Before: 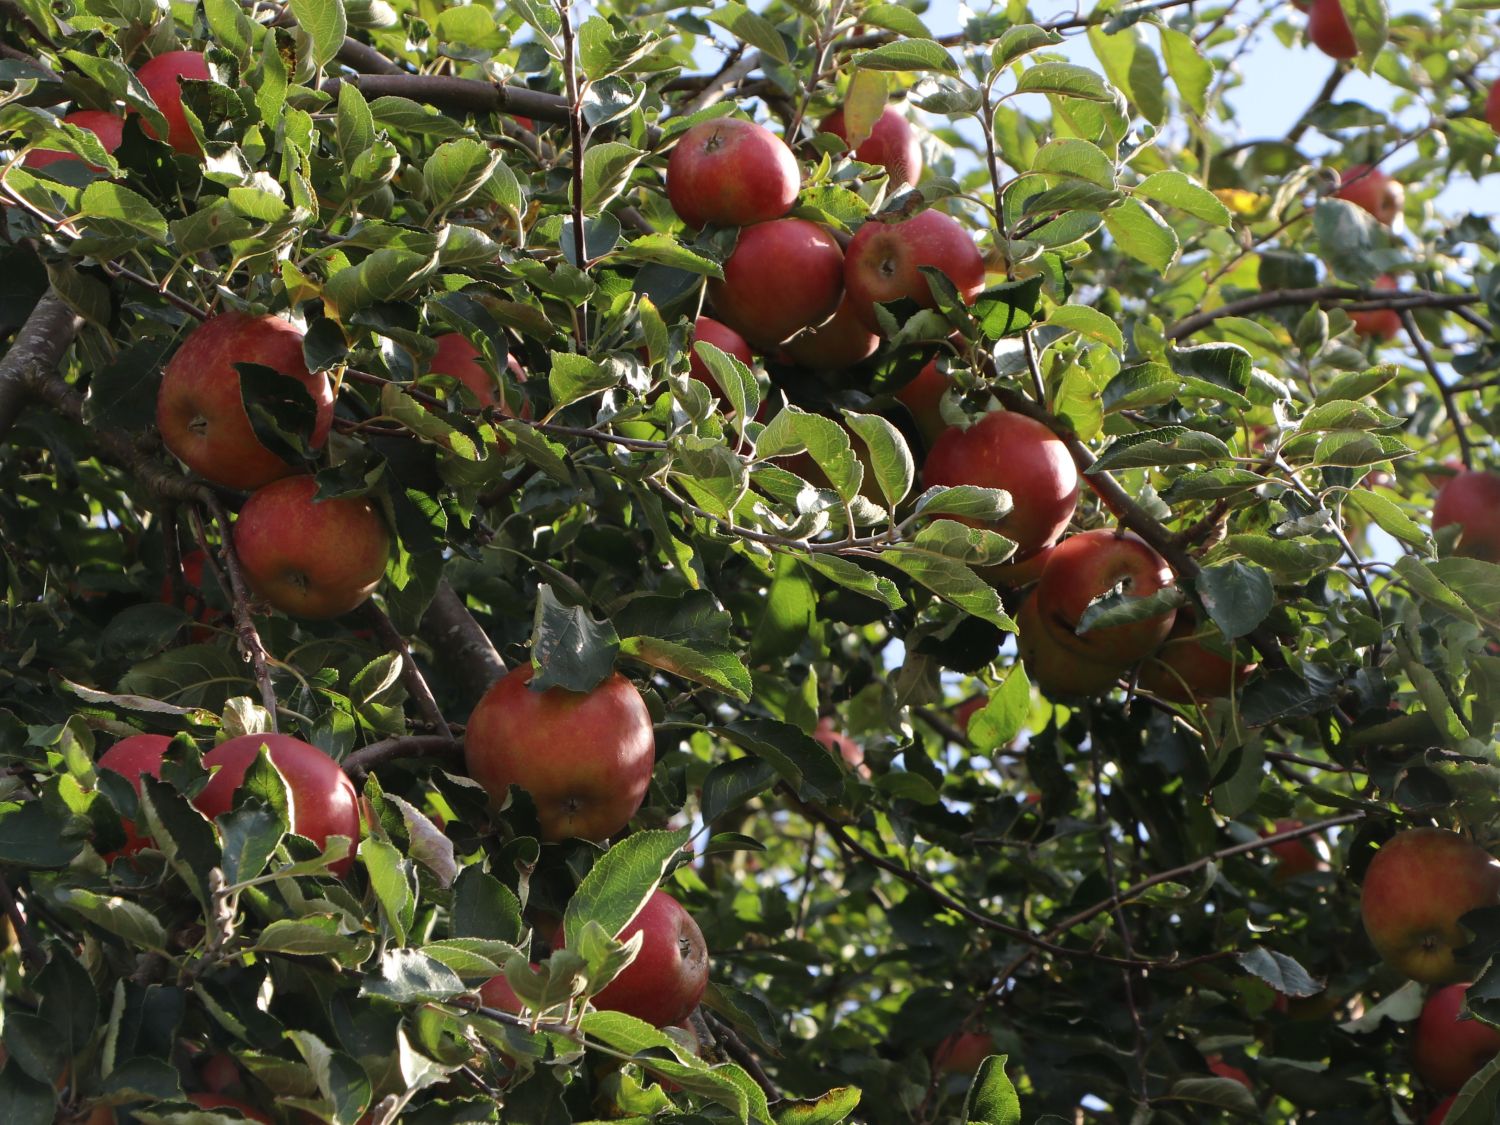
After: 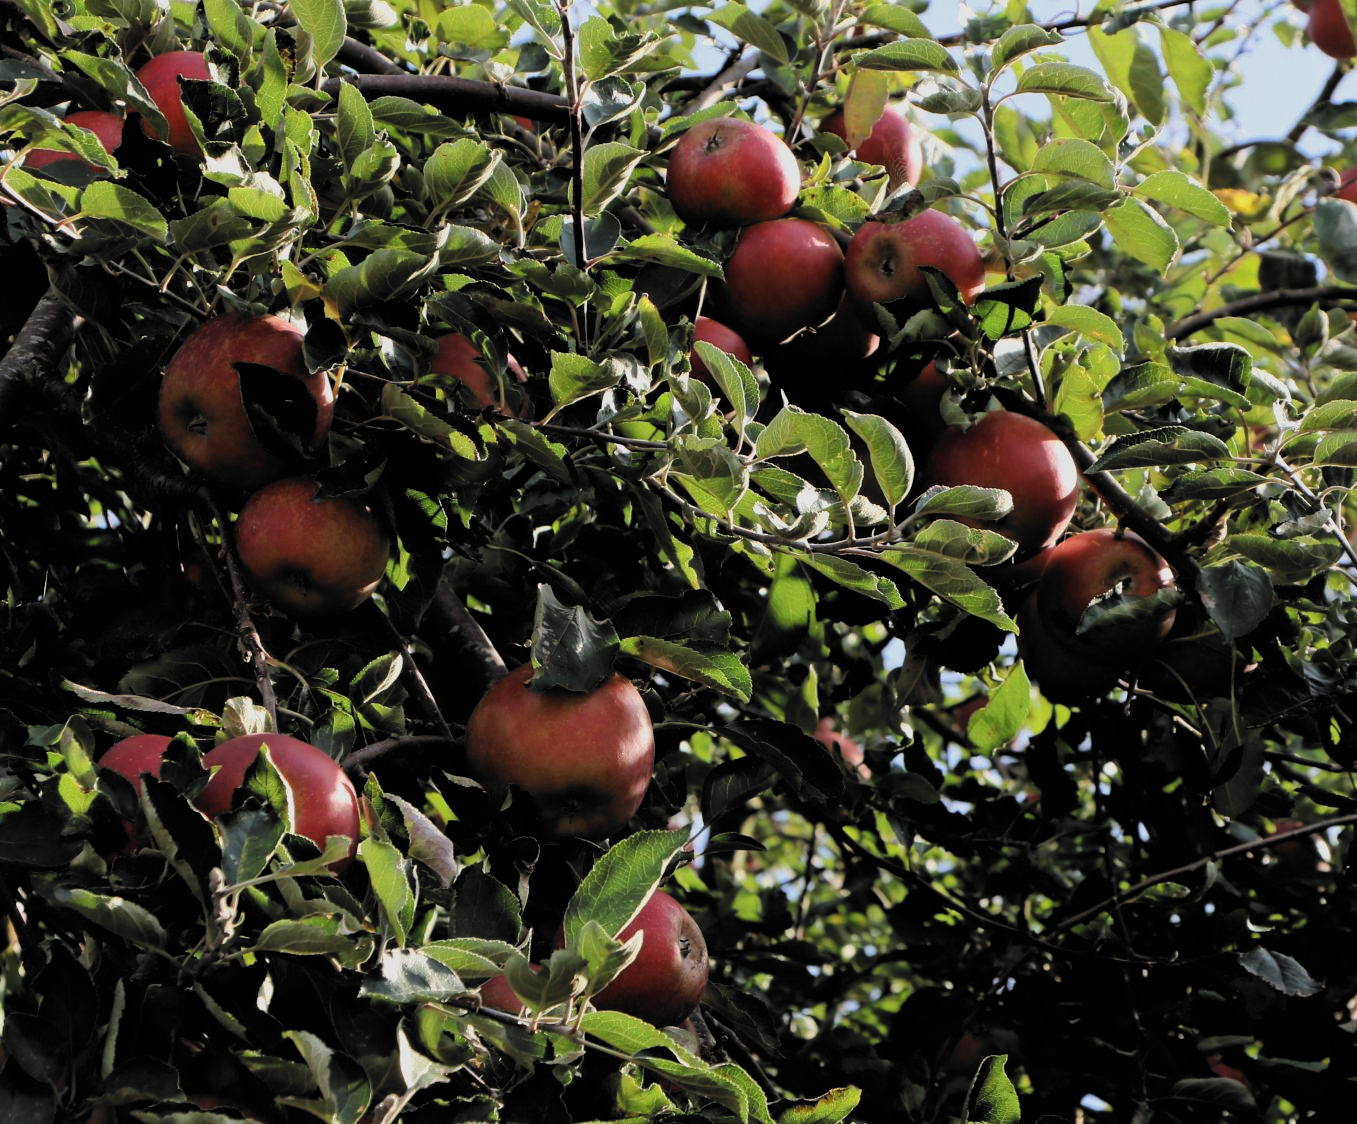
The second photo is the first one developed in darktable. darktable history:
crop: right 9.51%, bottom 0.029%
filmic rgb: black relative exposure -5.11 EV, white relative exposure 3.98 EV, hardness 2.88, contrast 1.298, highlights saturation mix -28.79%, color science v6 (2022)
